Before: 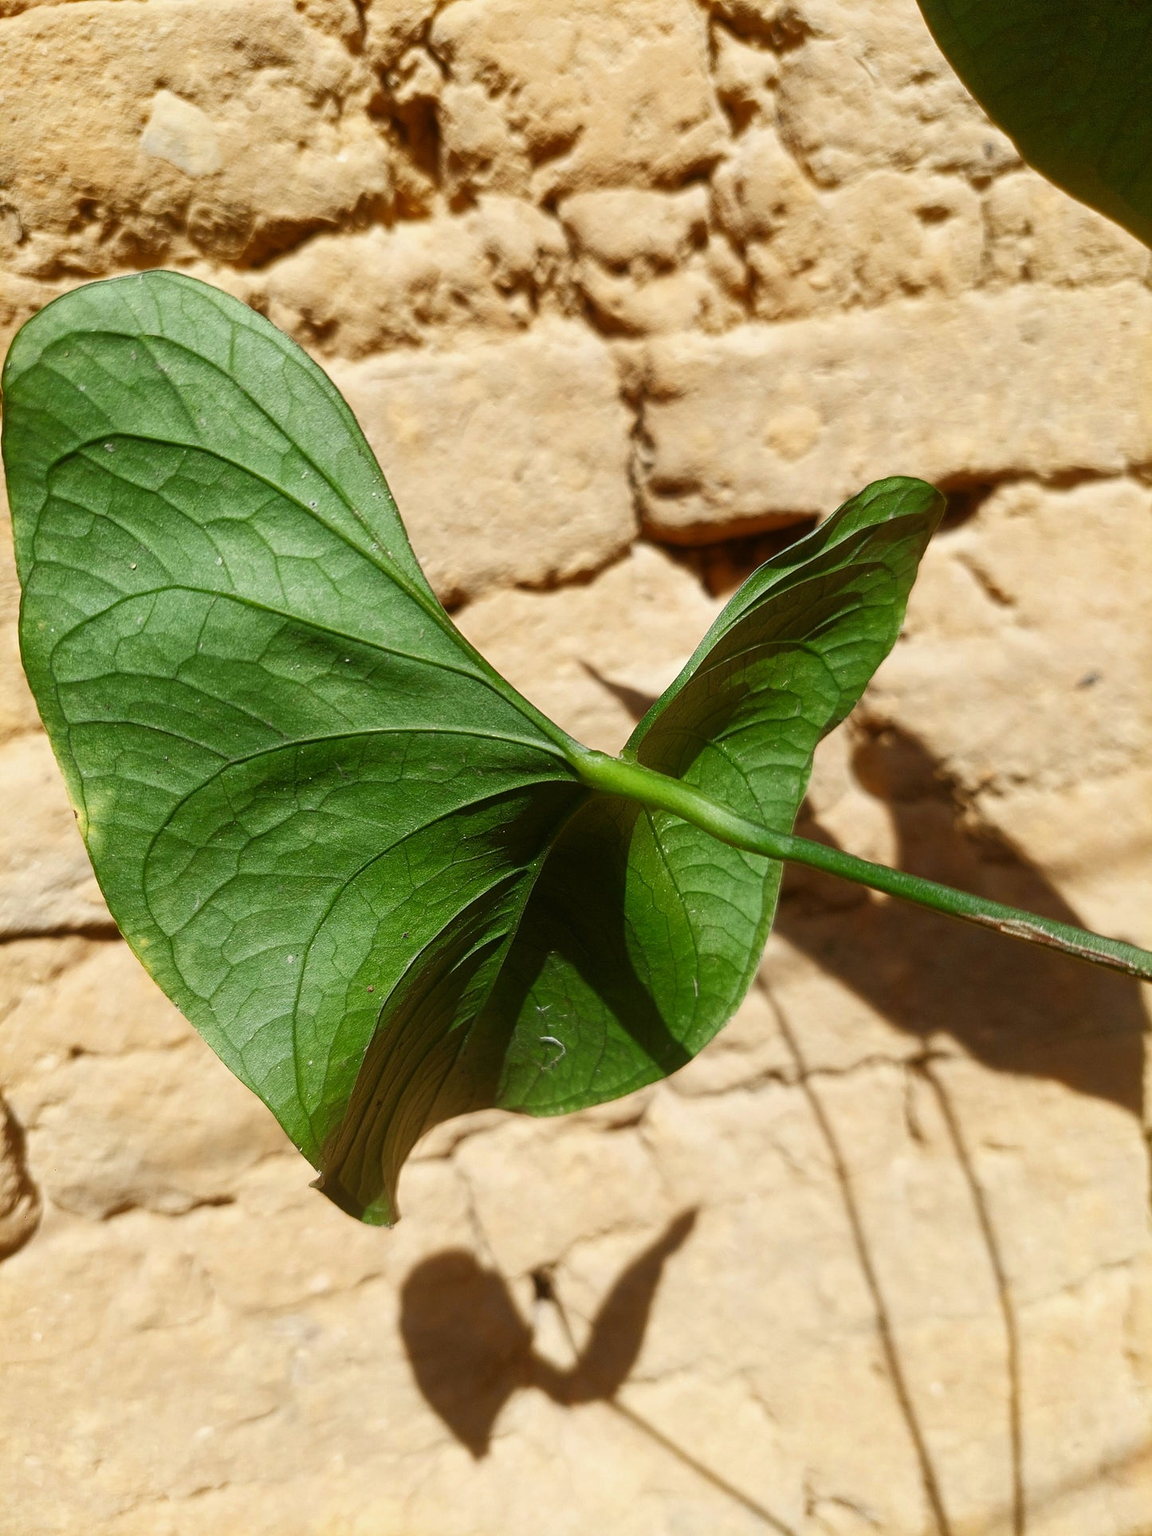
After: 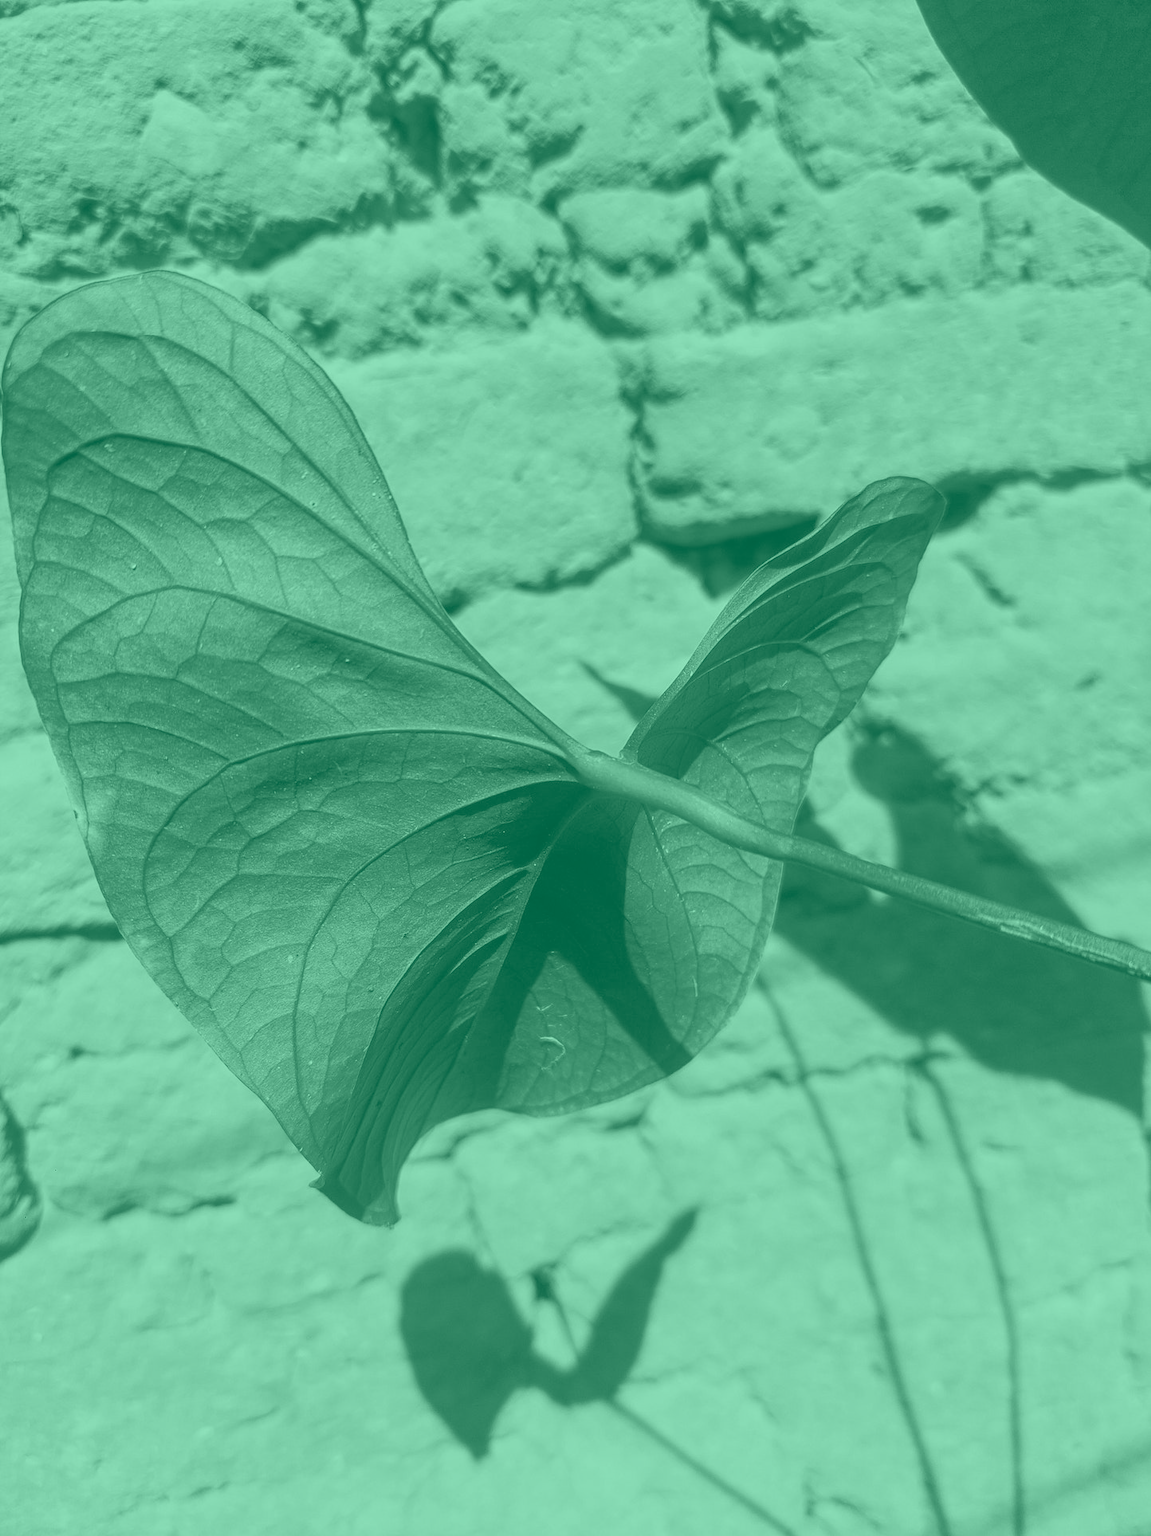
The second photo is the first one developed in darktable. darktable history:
colorize: hue 147.6°, saturation 65%, lightness 21.64%
local contrast: on, module defaults
